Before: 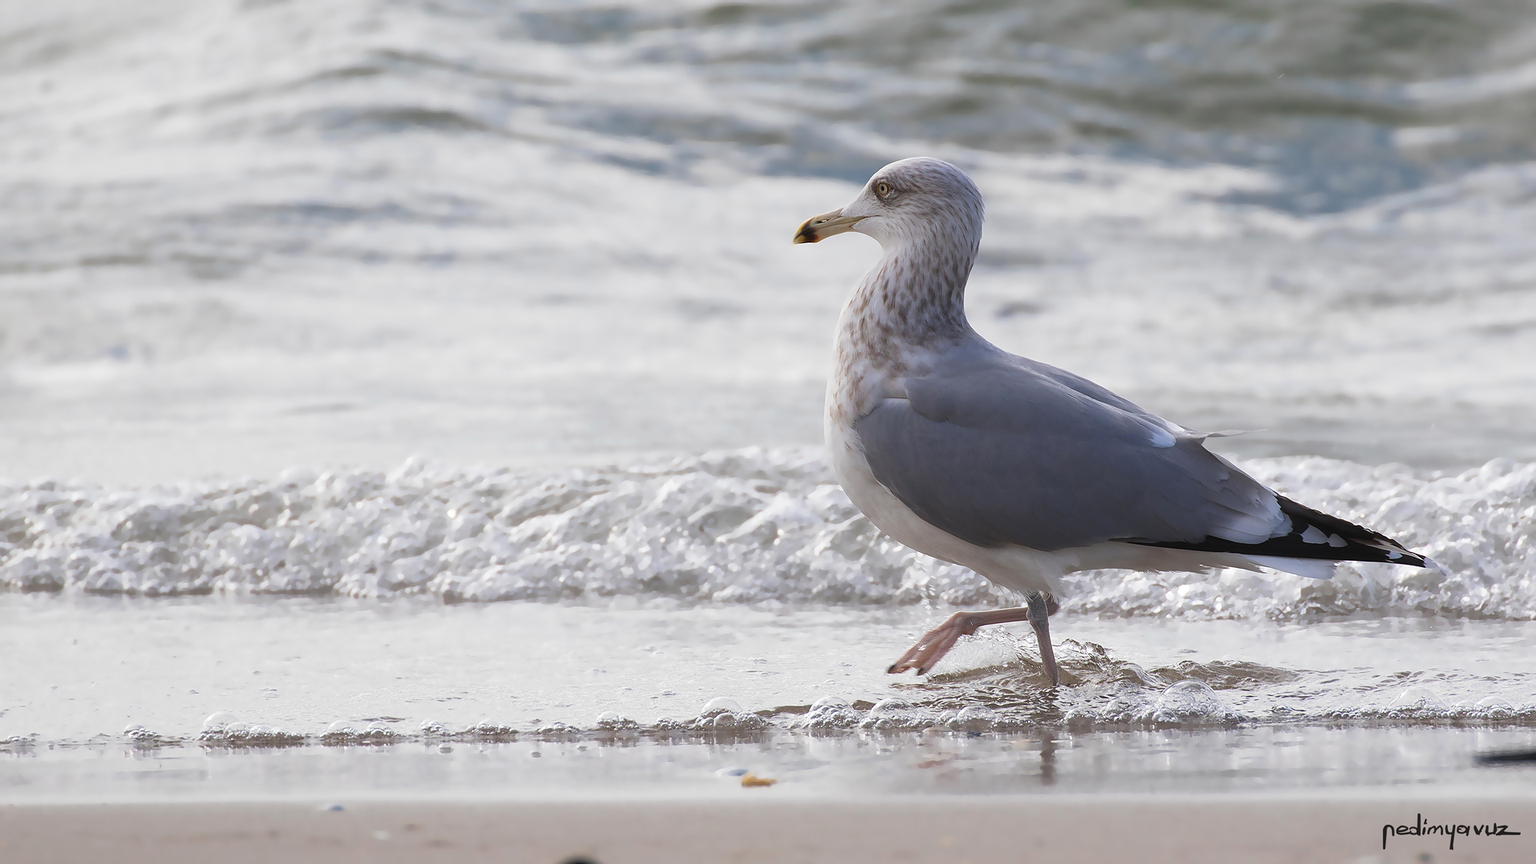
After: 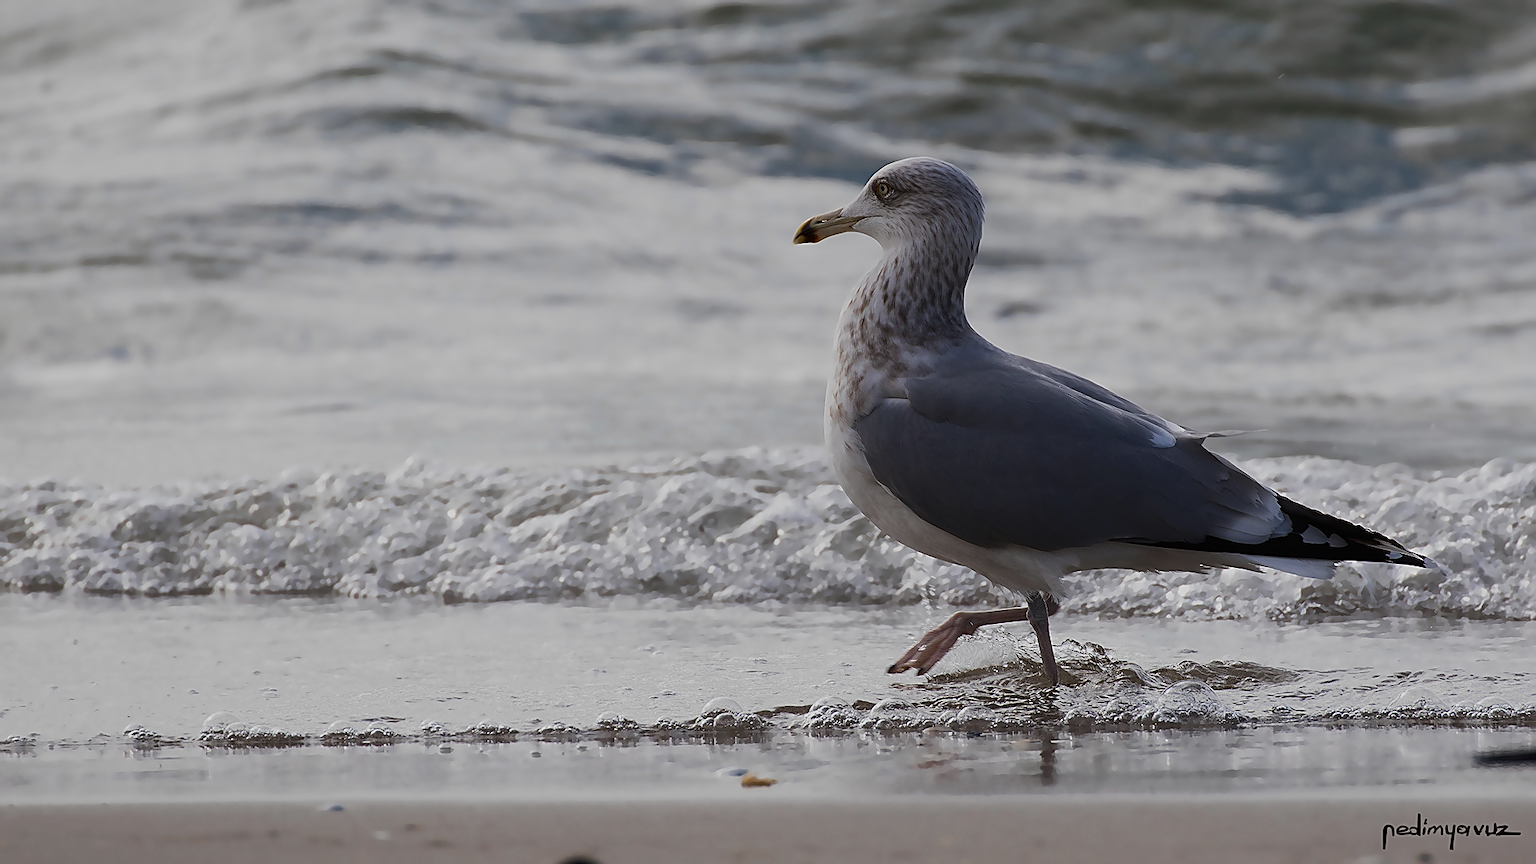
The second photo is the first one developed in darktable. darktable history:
tone equalizer: -8 EV -0.444 EV, -7 EV -0.367 EV, -6 EV -0.342 EV, -5 EV -0.235 EV, -3 EV 0.256 EV, -2 EV 0.353 EV, -1 EV 0.369 EV, +0 EV 0.432 EV, edges refinement/feathering 500, mask exposure compensation -1.57 EV, preserve details no
contrast brightness saturation: brightness -0.097
sharpen: on, module defaults
exposure: exposure 0.127 EV, compensate exposure bias true, compensate highlight preservation false
